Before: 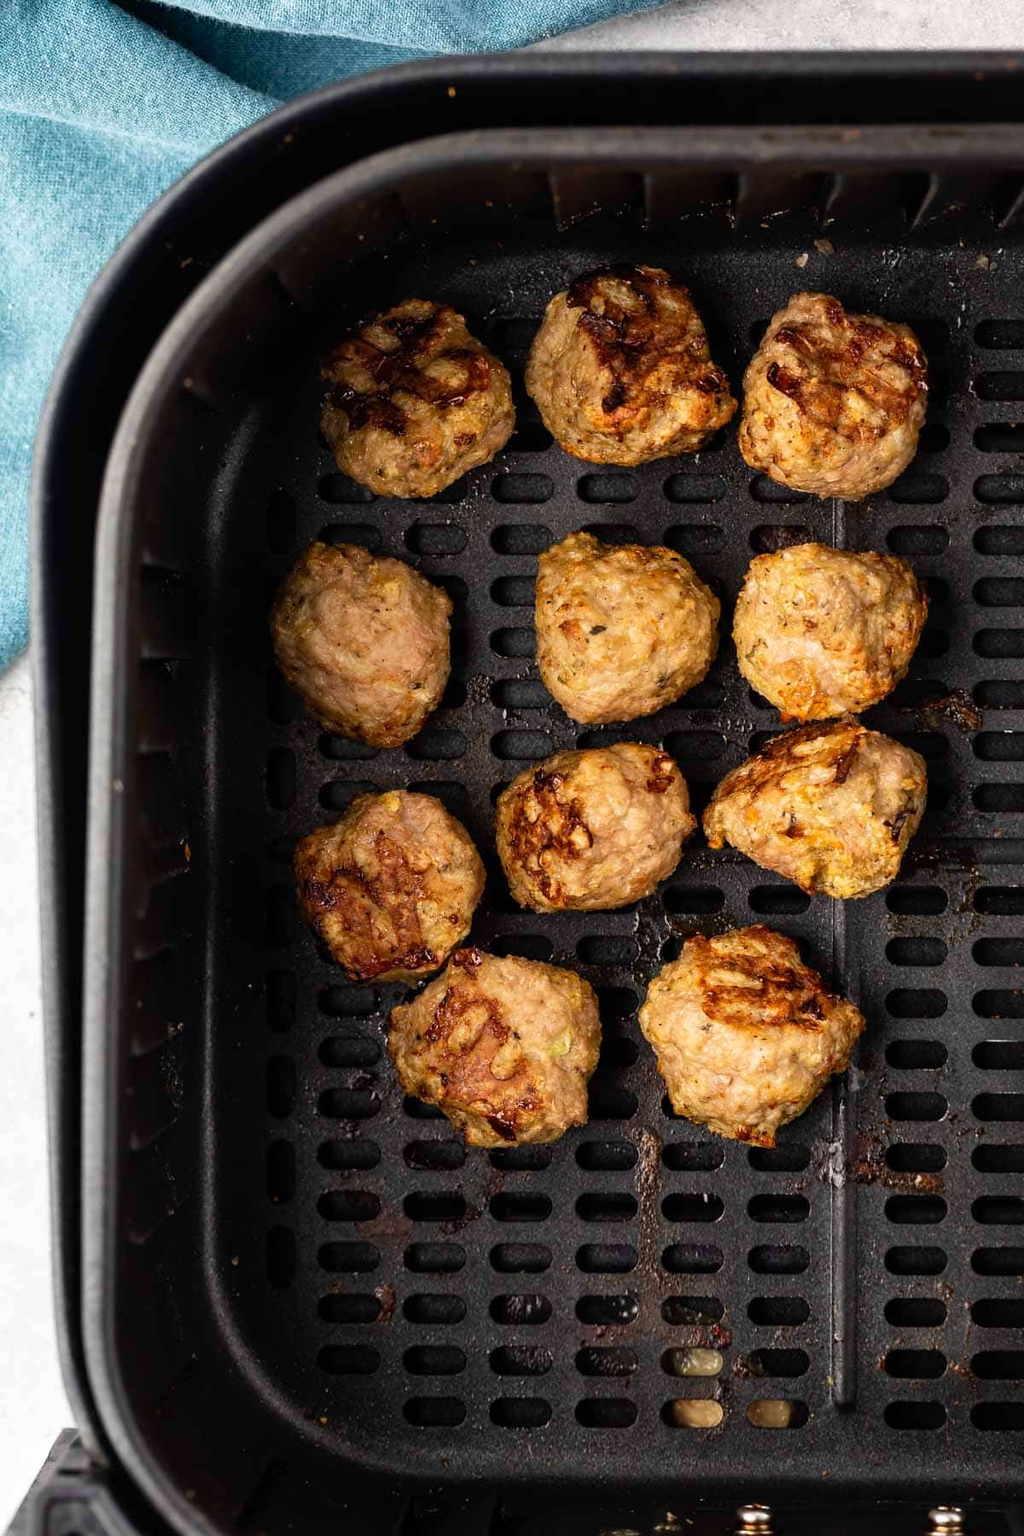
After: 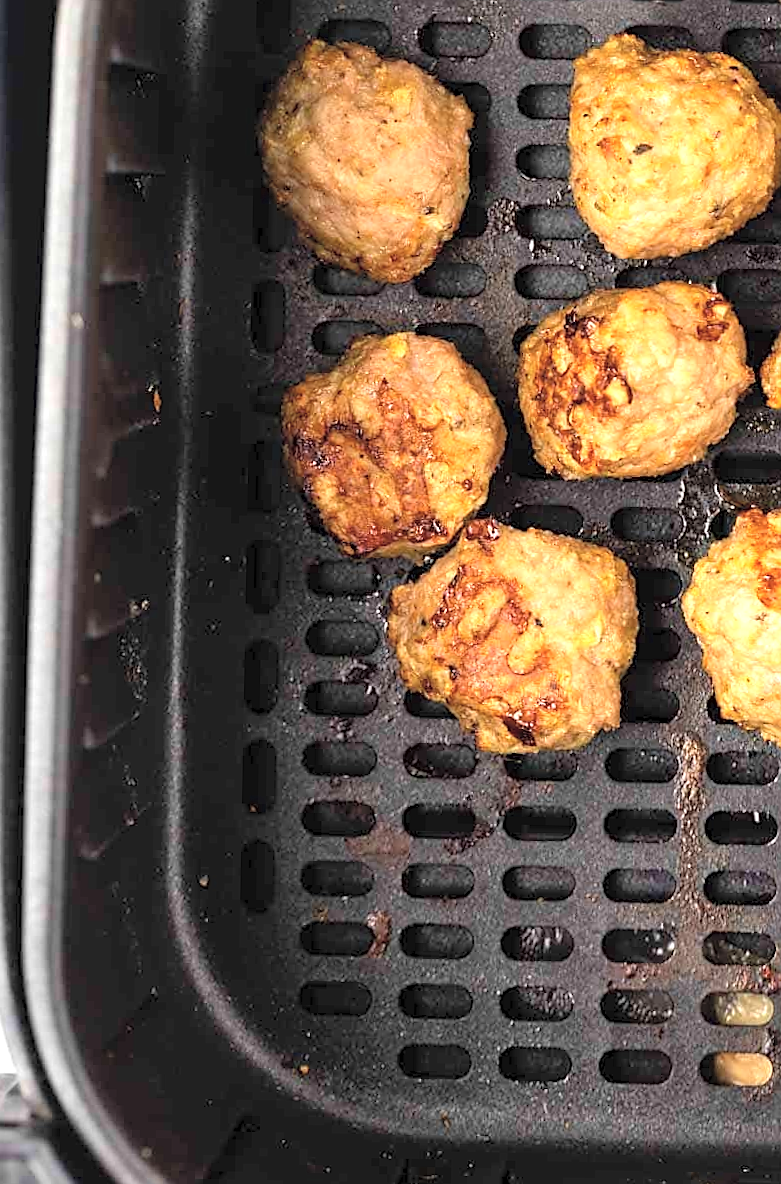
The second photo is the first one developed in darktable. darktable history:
sharpen: on, module defaults
contrast brightness saturation: brightness 0.272
exposure: exposure 0.787 EV, compensate highlight preservation false
crop and rotate: angle -1.05°, left 3.865%, top 32.4%, right 29.269%
